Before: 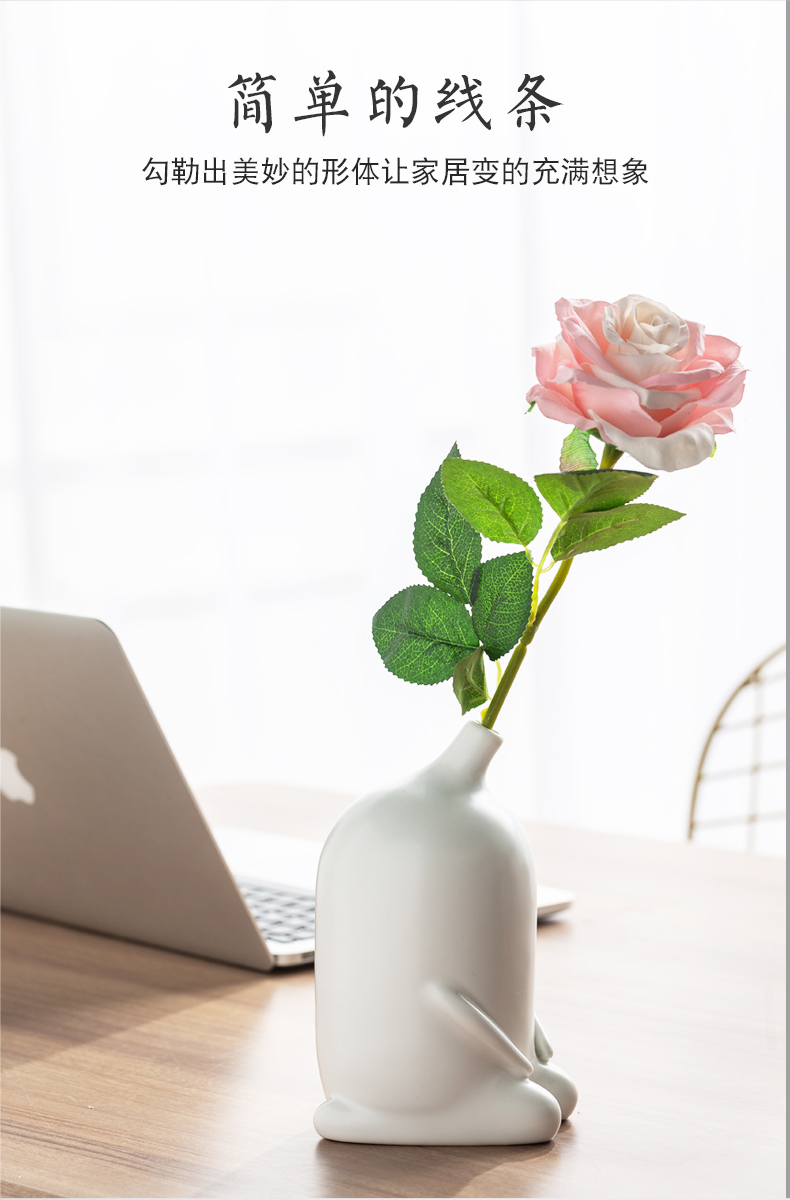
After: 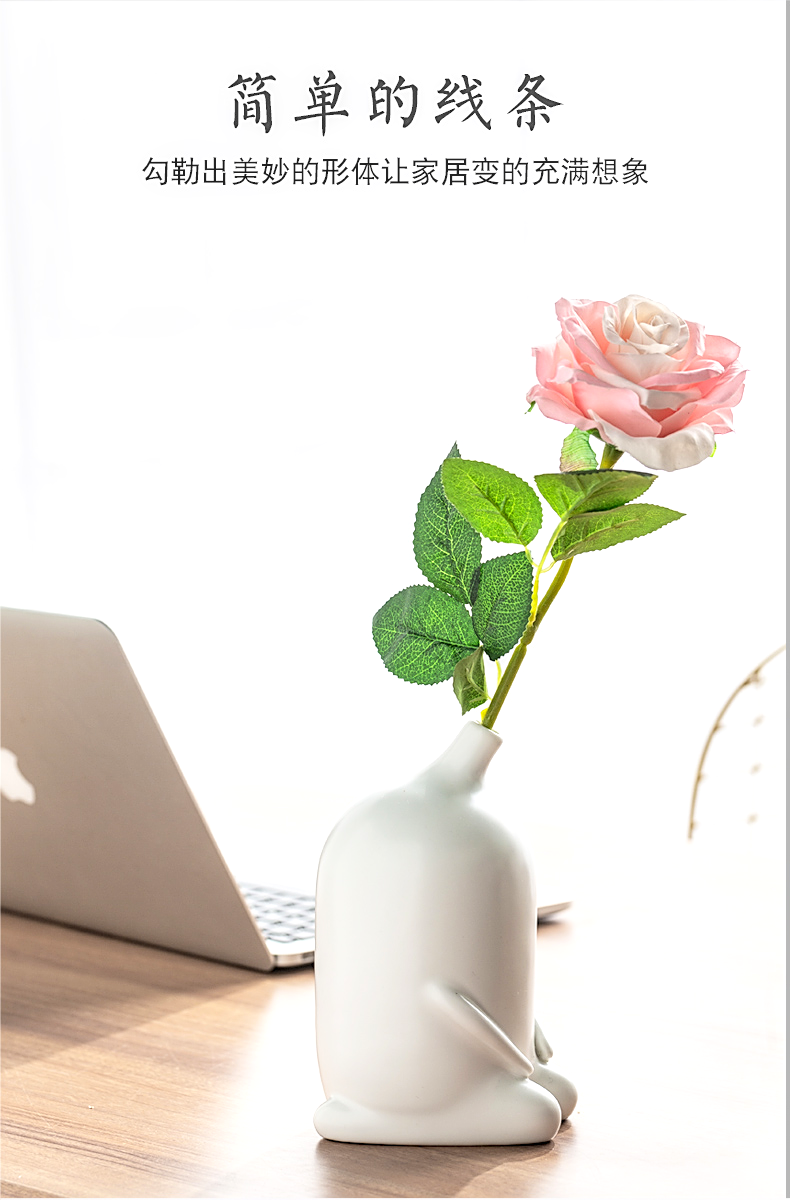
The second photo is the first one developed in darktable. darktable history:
sharpen: on, module defaults
contrast brightness saturation: contrast 0.105, brightness 0.304, saturation 0.137
local contrast: highlights 25%, detail 150%
